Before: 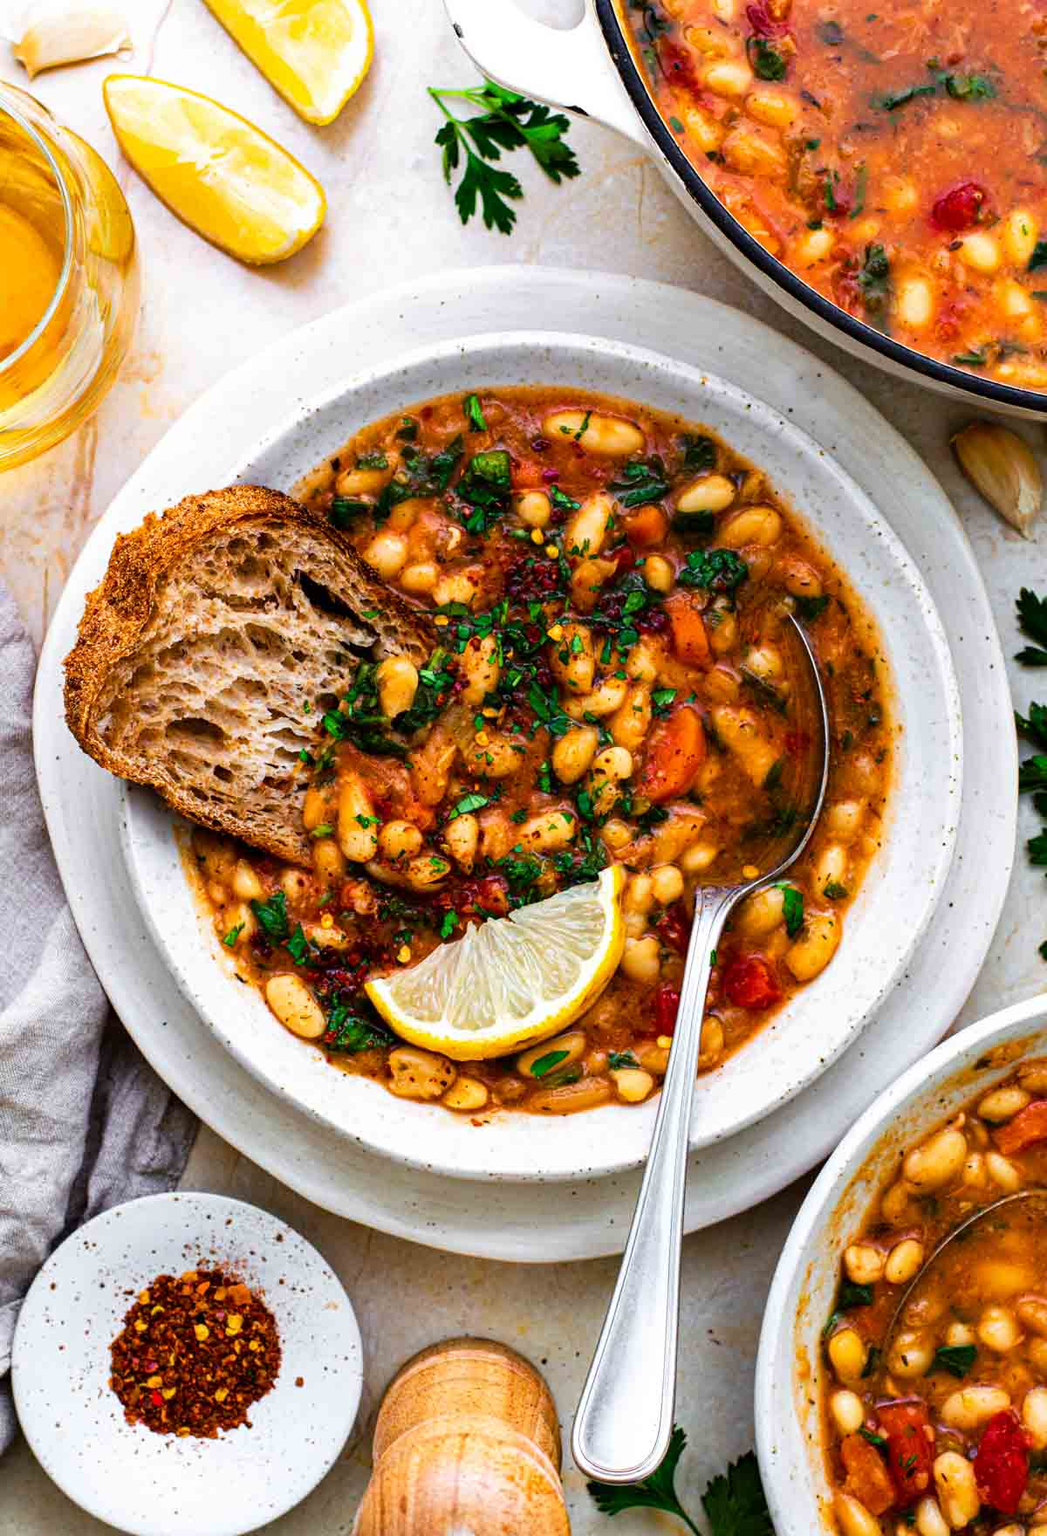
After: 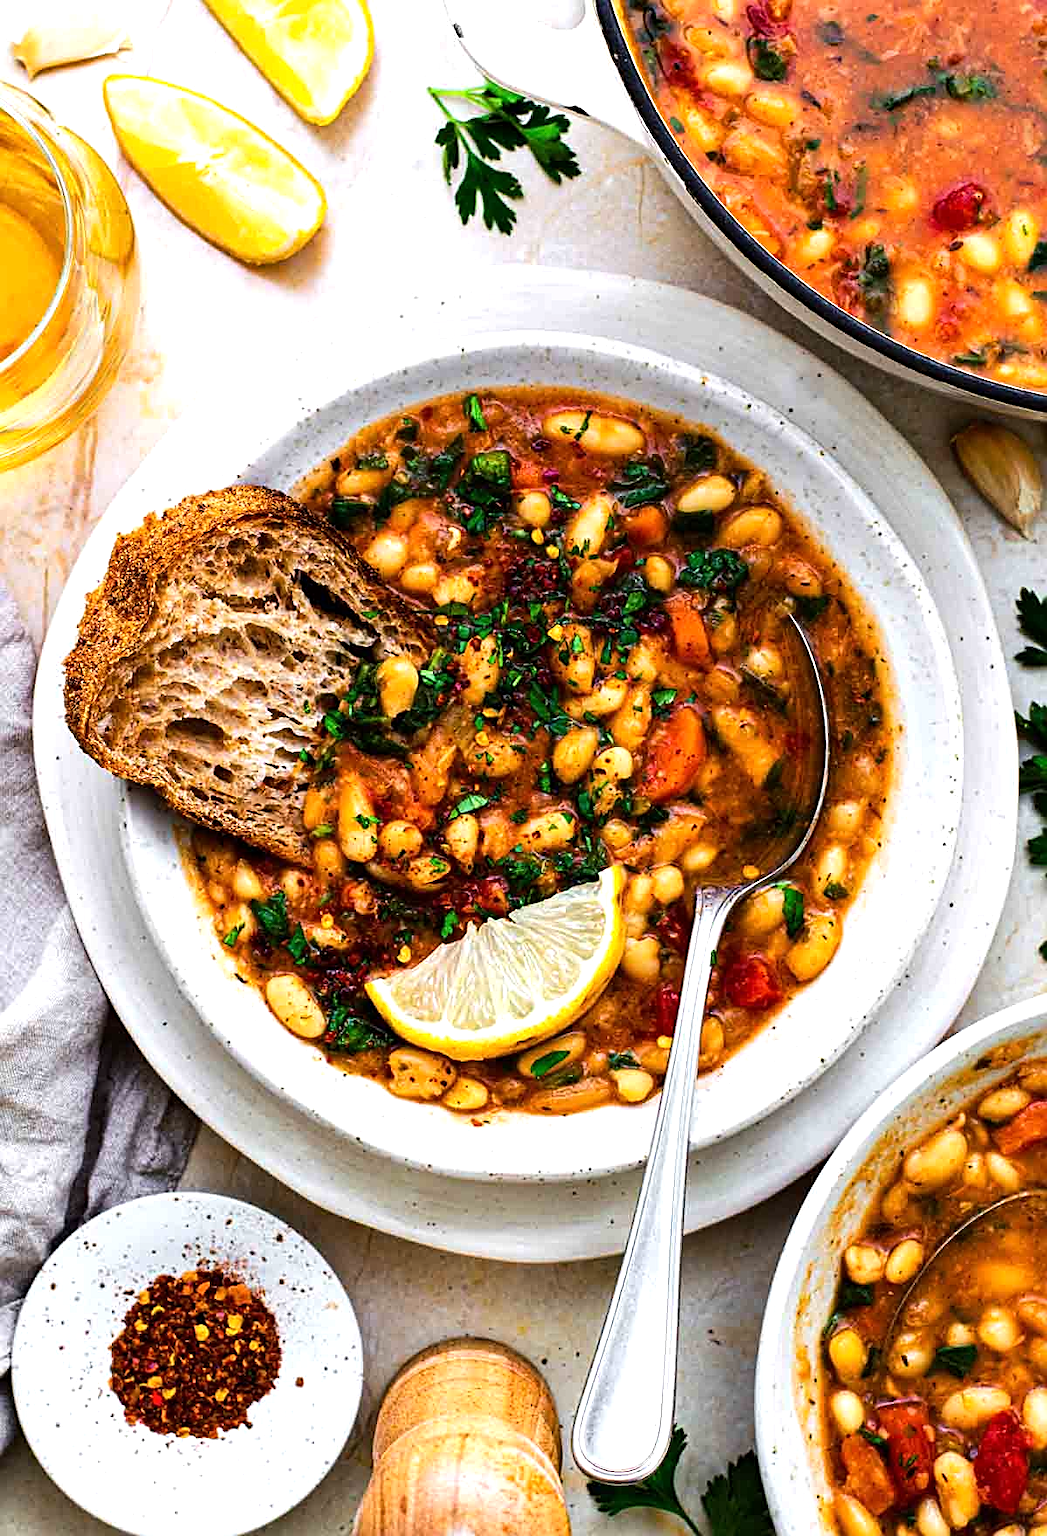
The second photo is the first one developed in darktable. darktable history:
tone equalizer: -8 EV -0.412 EV, -7 EV -0.358 EV, -6 EV -0.37 EV, -5 EV -0.255 EV, -3 EV 0.206 EV, -2 EV 0.321 EV, -1 EV 0.371 EV, +0 EV 0.402 EV, edges refinement/feathering 500, mask exposure compensation -1.57 EV, preserve details no
sharpen: on, module defaults
